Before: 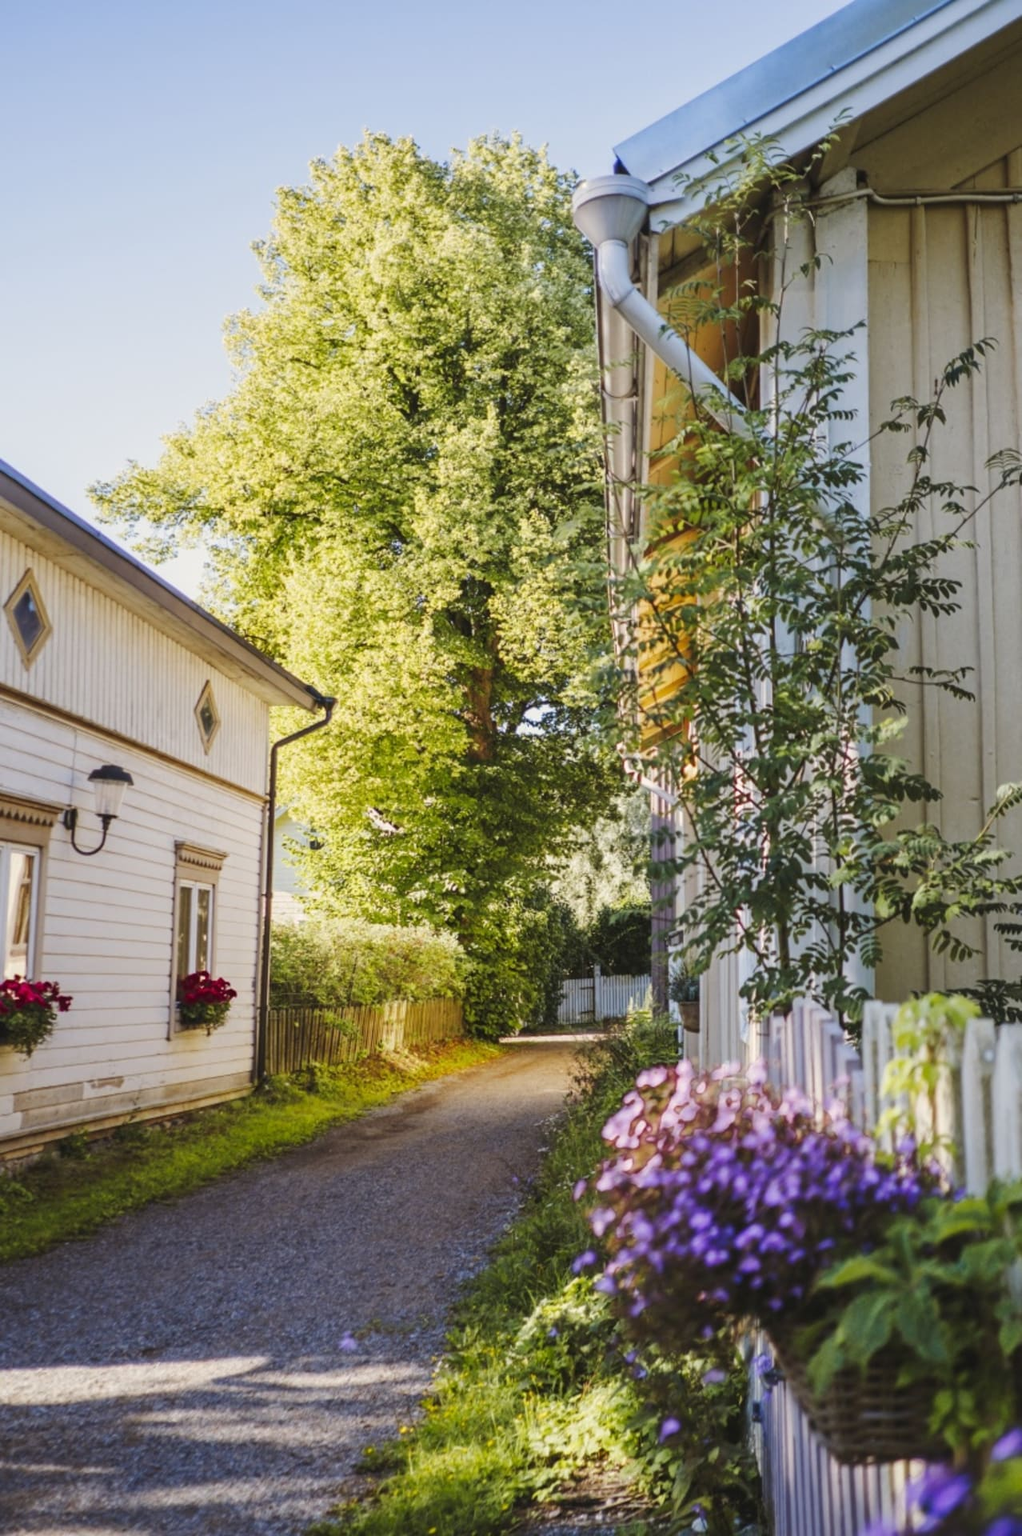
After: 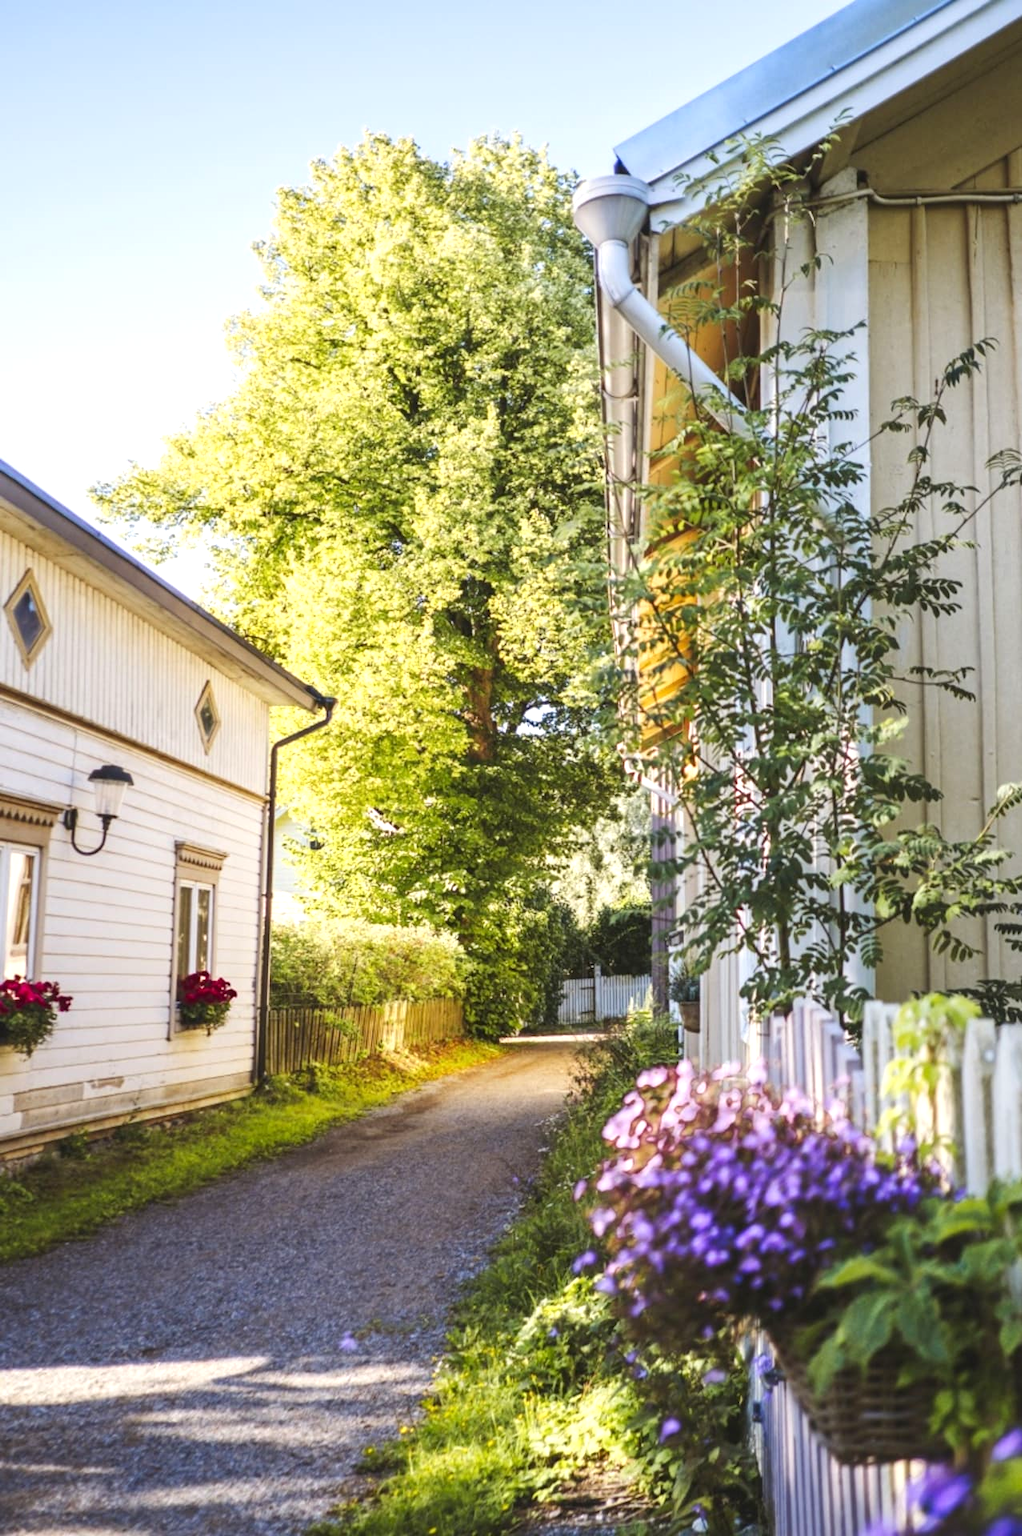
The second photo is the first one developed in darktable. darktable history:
exposure: exposure 0.565 EV, compensate exposure bias true, compensate highlight preservation false
contrast brightness saturation: contrast 0.081, saturation 0.017
